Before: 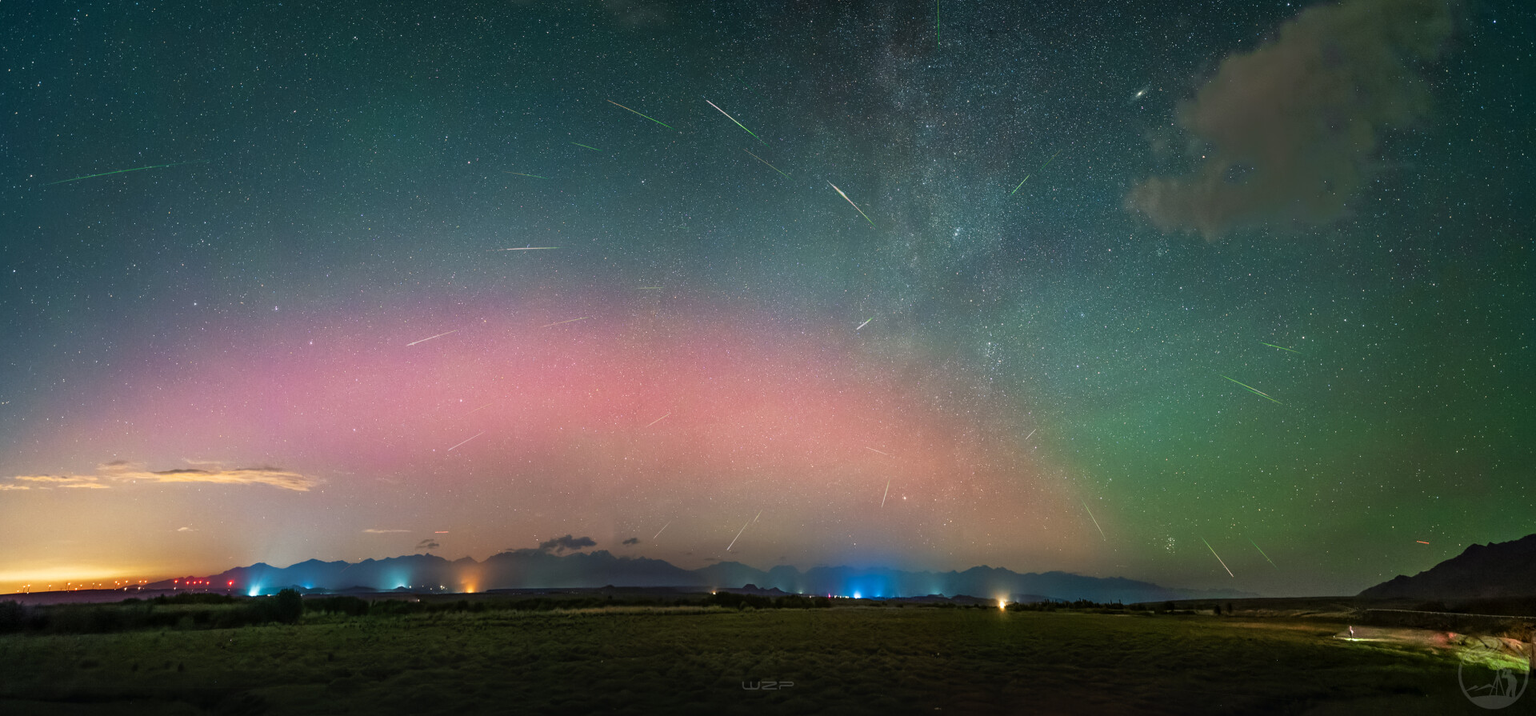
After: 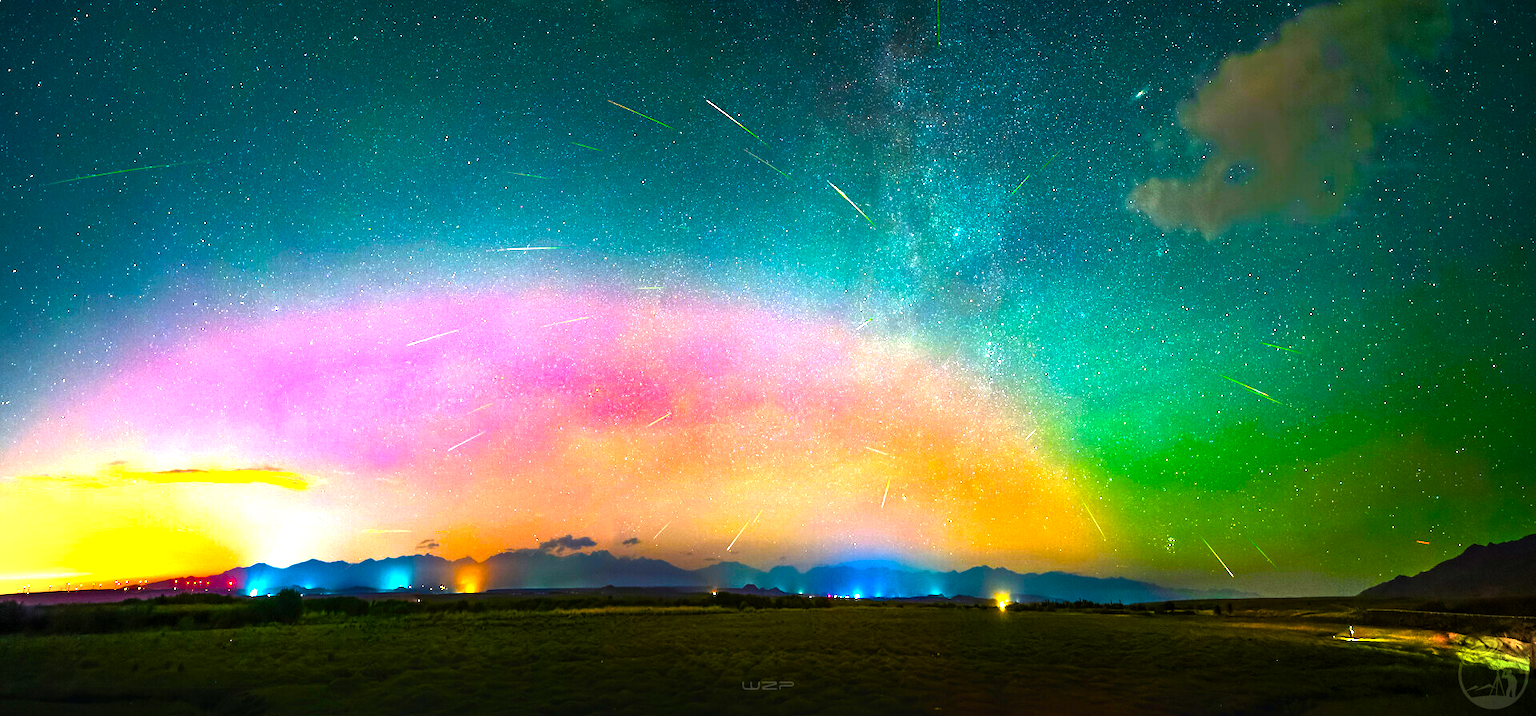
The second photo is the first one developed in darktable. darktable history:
color balance rgb: linear chroma grading › global chroma 20%, perceptual saturation grading › global saturation 65%, perceptual saturation grading › highlights 60%, perceptual saturation grading › mid-tones 50%, perceptual saturation grading › shadows 50%, perceptual brilliance grading › global brilliance 30%, perceptual brilliance grading › highlights 50%, perceptual brilliance grading › mid-tones 50%, perceptual brilliance grading › shadows -22%, global vibrance 20%
vignetting: fall-off radius 60.92%
